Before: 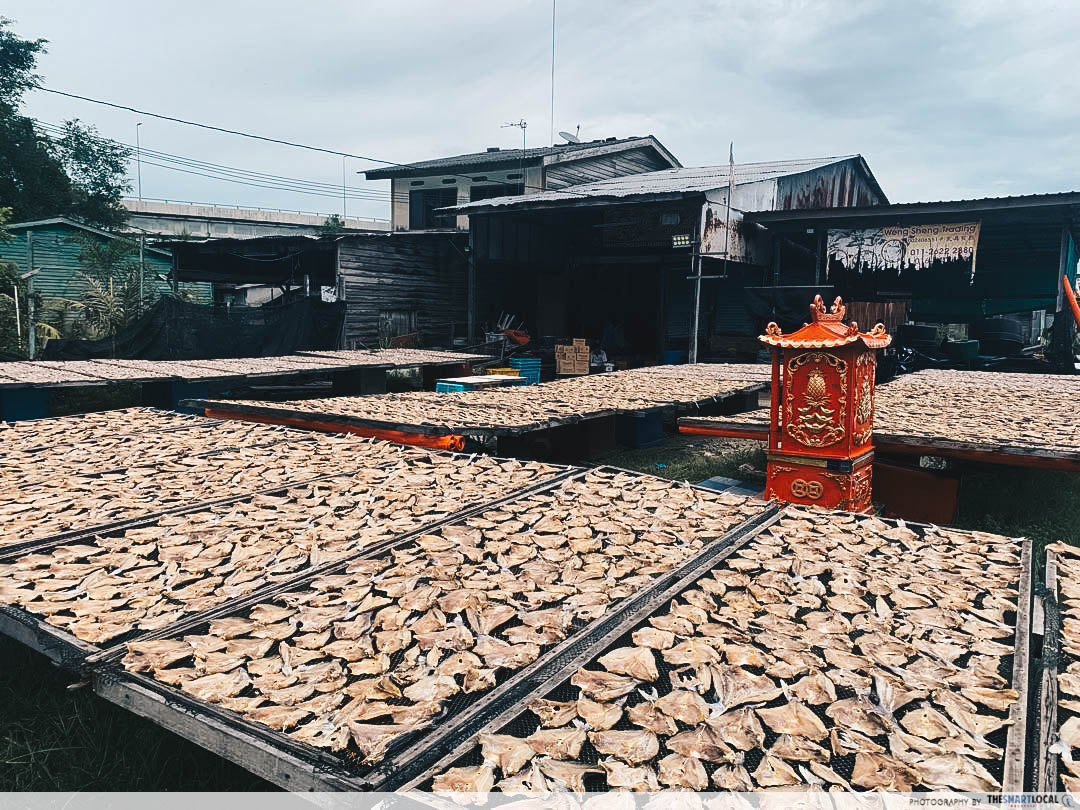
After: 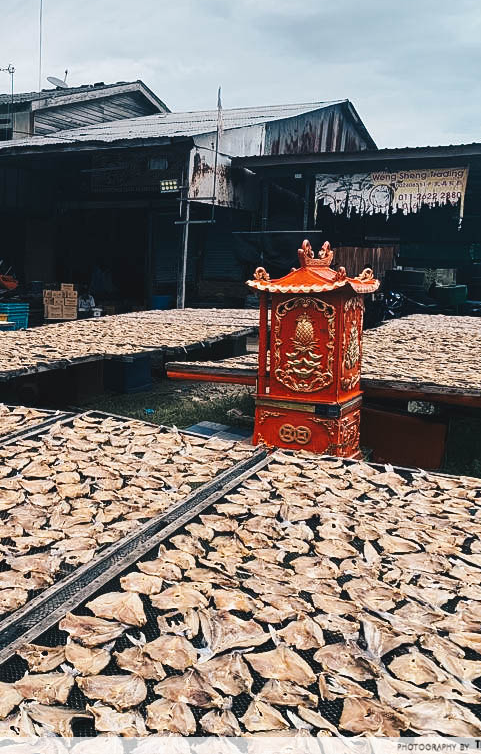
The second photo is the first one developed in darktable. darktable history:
crop: left 47.468%, top 6.819%, right 7.949%
